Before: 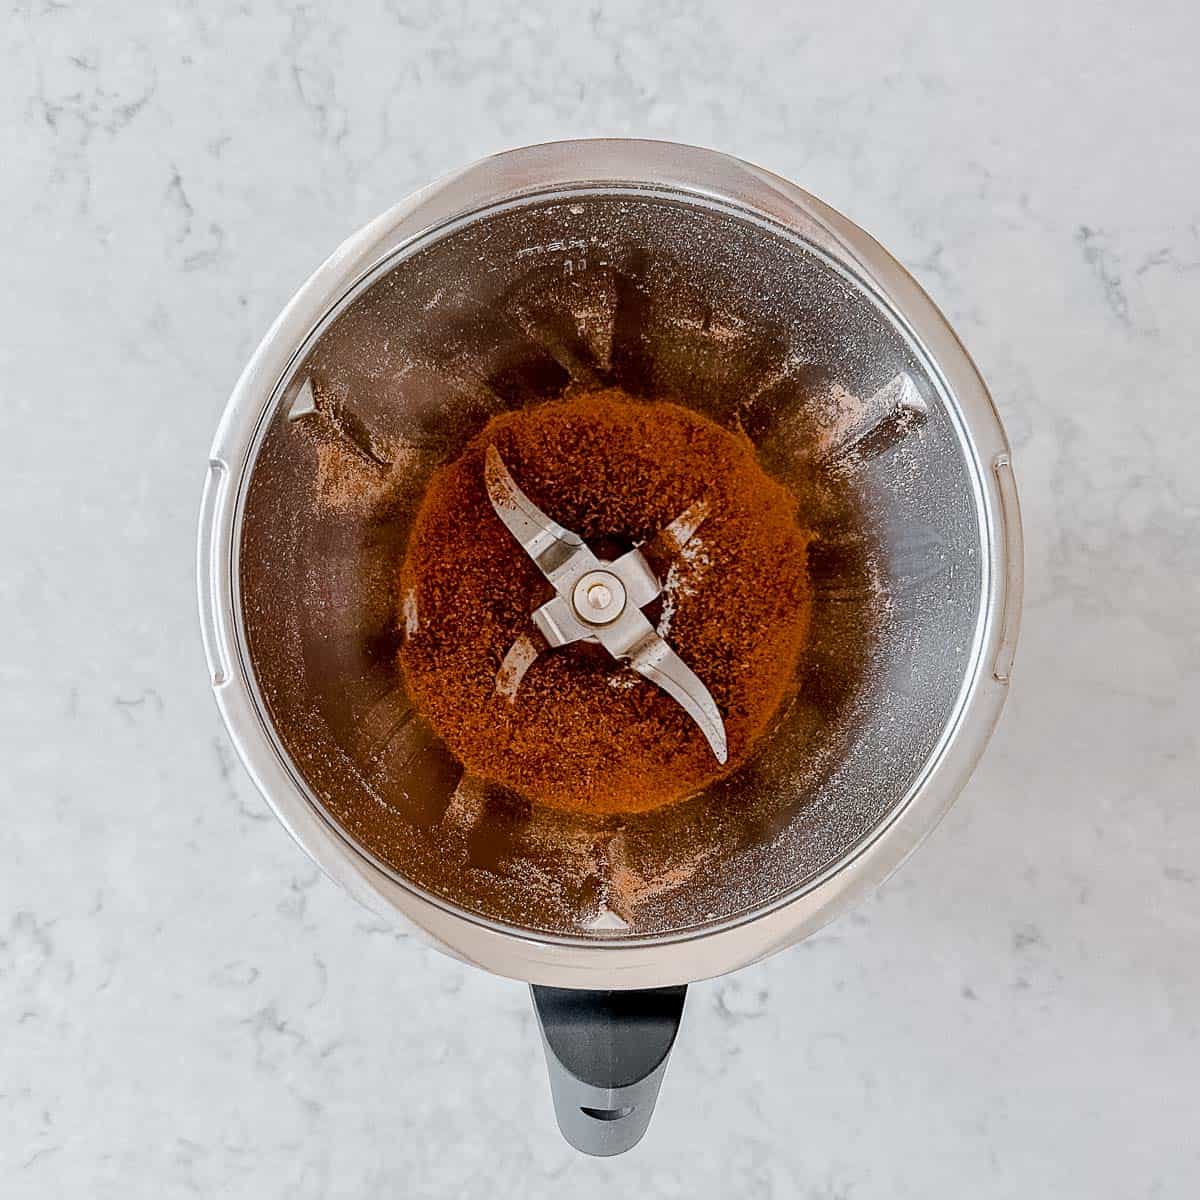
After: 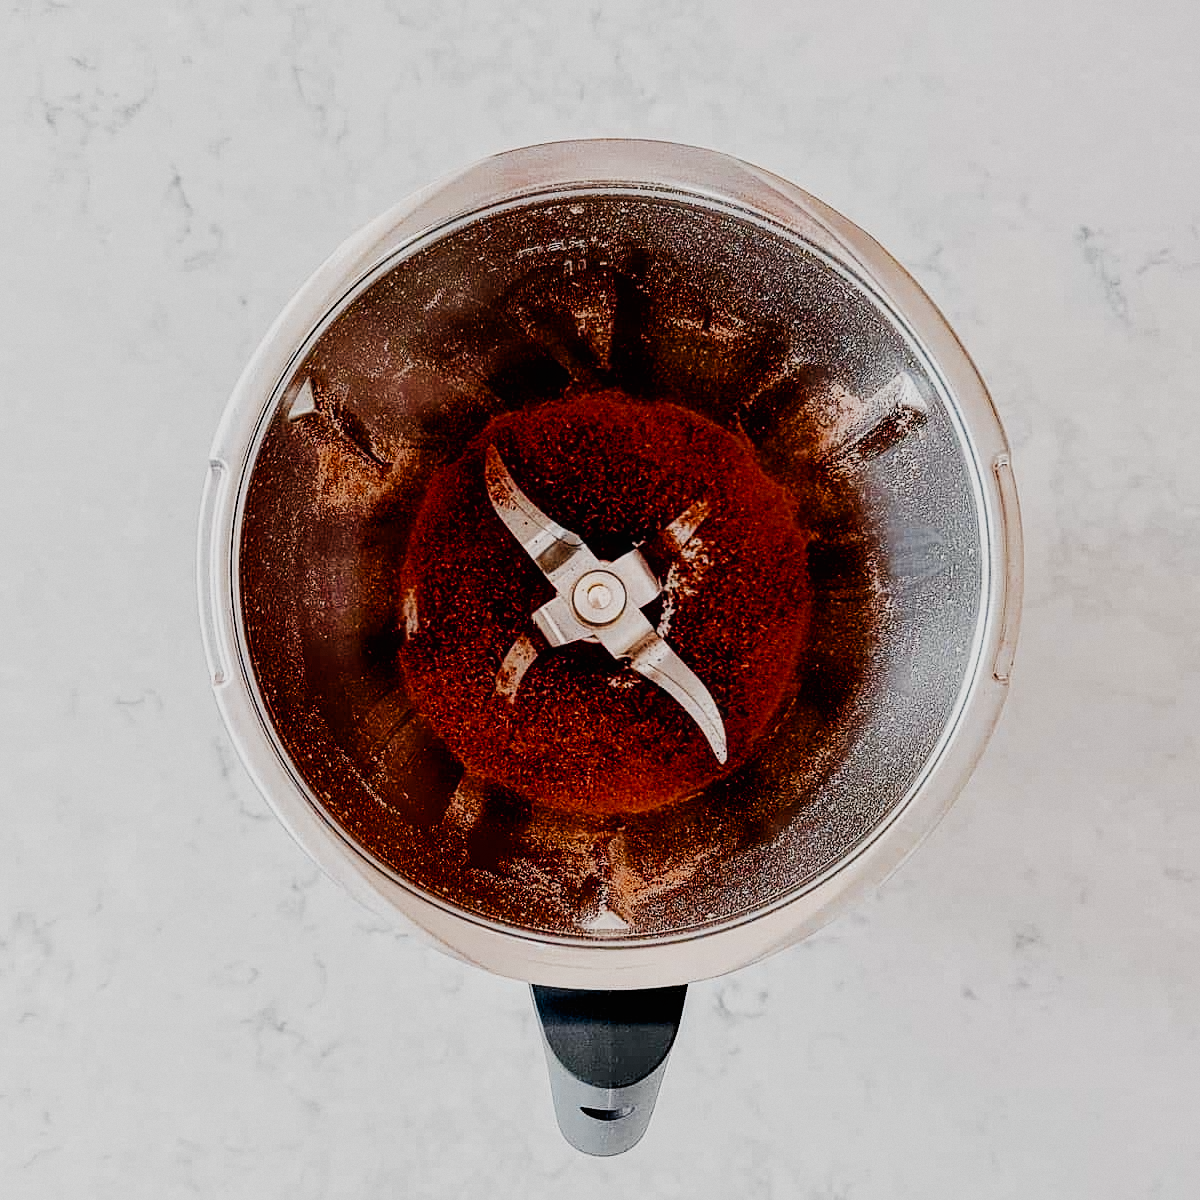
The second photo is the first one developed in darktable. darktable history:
contrast equalizer: y [[0.5, 0.486, 0.447, 0.446, 0.489, 0.5], [0.5 ×6], [0.5 ×6], [0 ×6], [0 ×6]]
color balance rgb: shadows lift › chroma 1%, shadows lift › hue 28.8°, power › hue 60°, highlights gain › chroma 1%, highlights gain › hue 60°, global offset › luminance 0.25%, perceptual saturation grading › highlights -20%, perceptual saturation grading › shadows 20%, perceptual brilliance grading › highlights 5%, perceptual brilliance grading › shadows -10%, global vibrance 19.67%
color equalizer: saturation › orange 1.03, saturation › green 0.92, saturation › blue 1.05, hue › yellow -4.8, hue › green 2.4, brightness › red 0.927, brightness › orange 1.04, brightness › yellow 1.04, brightness › green 0.9, brightness › cyan 0.953, brightness › blue 0.92, brightness › lavender 0.98, brightness › magenta 0.98 | blend: blend mode normal, opacity 100%; mask: uniform (no mask)
diffuse or sharpen "bloom 20%": radius span 32, 1st order speed 50%, 2nd order speed 50%, 3rd order speed 50%, 4th order speed 50% | blend: blend mode normal, opacity 20%; mask: uniform (no mask)
grain "film": coarseness 0.09 ISO, strength 10%
rgb primaries: red hue -0.021, red purity 1.1, green hue 0.017, blue hue -0.087, blue purity 1.1
sigmoid: contrast 1.7, skew -0.2, preserve hue 0%, red attenuation 0.1, red rotation 0.035, green attenuation 0.1, green rotation -0.017, blue attenuation 0.15, blue rotation -0.052, base primaries Rec2020
tone equalizer "reduce highlights": -8 EV -0.002 EV, -7 EV 0.005 EV, -6 EV -0.009 EV, -5 EV 0.011 EV, -4 EV -0.012 EV, -3 EV 0.007 EV, -2 EV -0.062 EV, -1 EV -0.293 EV, +0 EV -0.582 EV, smoothing diameter 2%, edges refinement/feathering 20, mask exposure compensation -1.57 EV, filter diffusion 5
diffuse or sharpen "_builtin_local contrast | fast": radius span 512, edge sensitivity 0.01, edge threshold 0.05, 3rd order anisotropy 500%, 3rd order speed -50%, central radius 512
